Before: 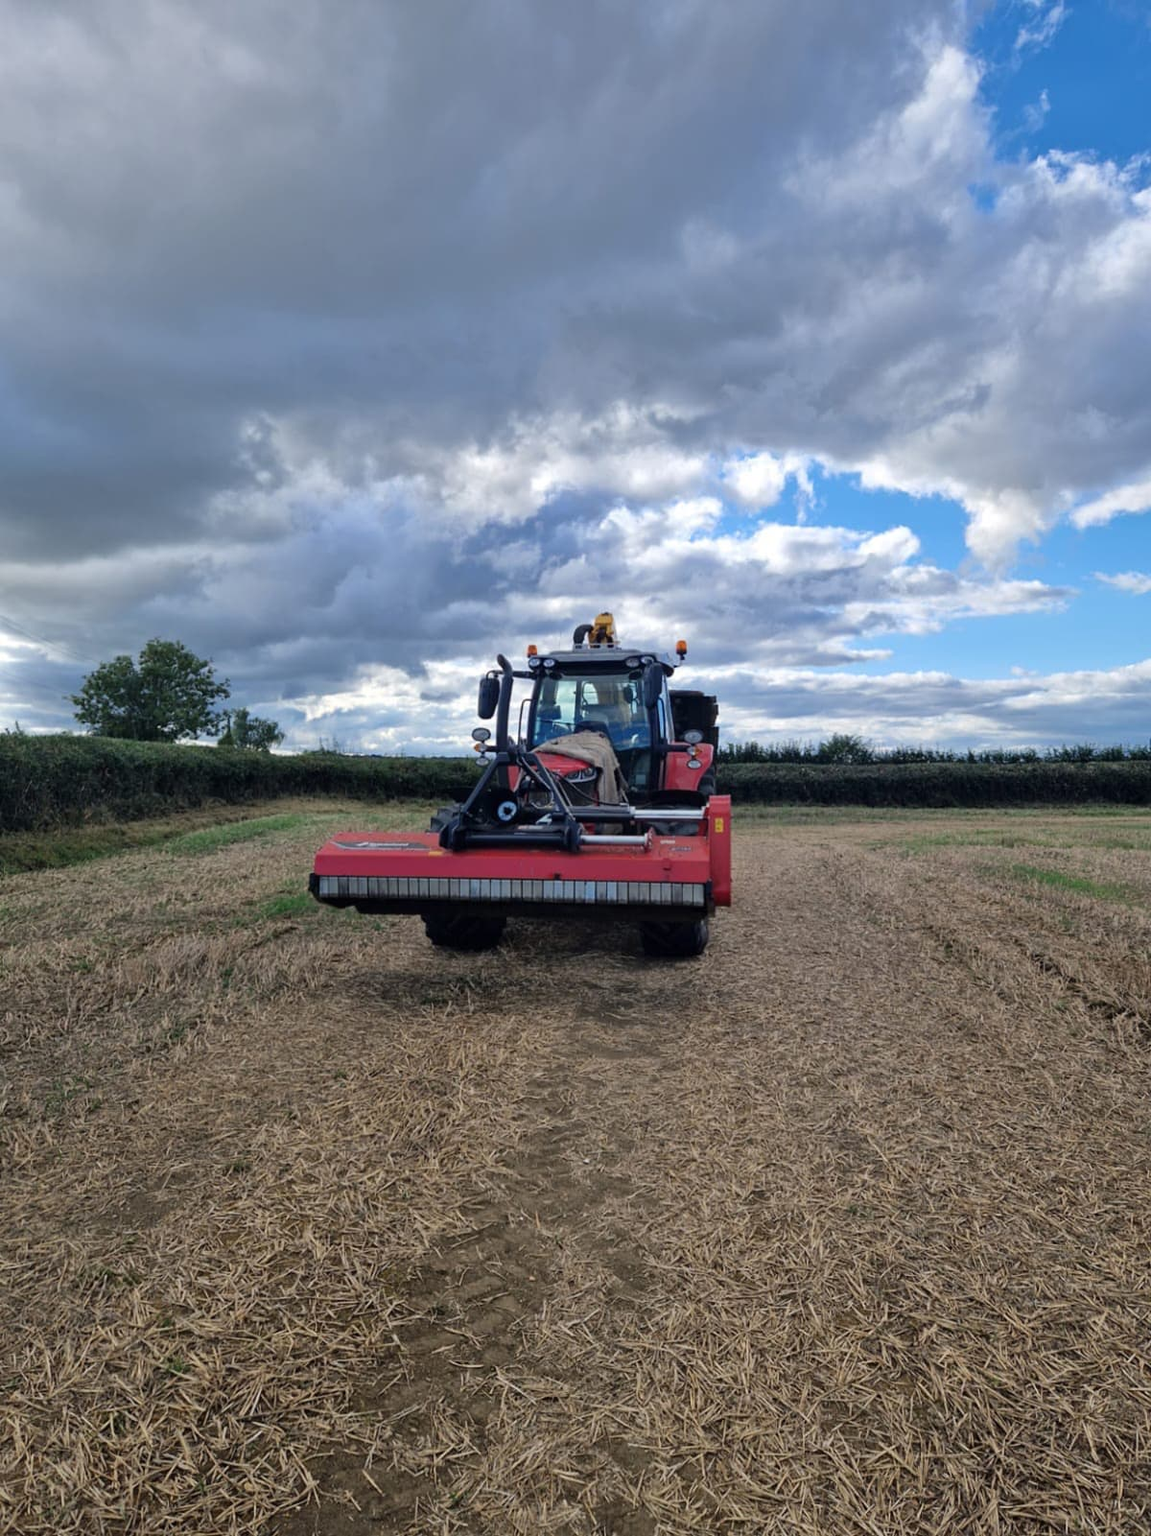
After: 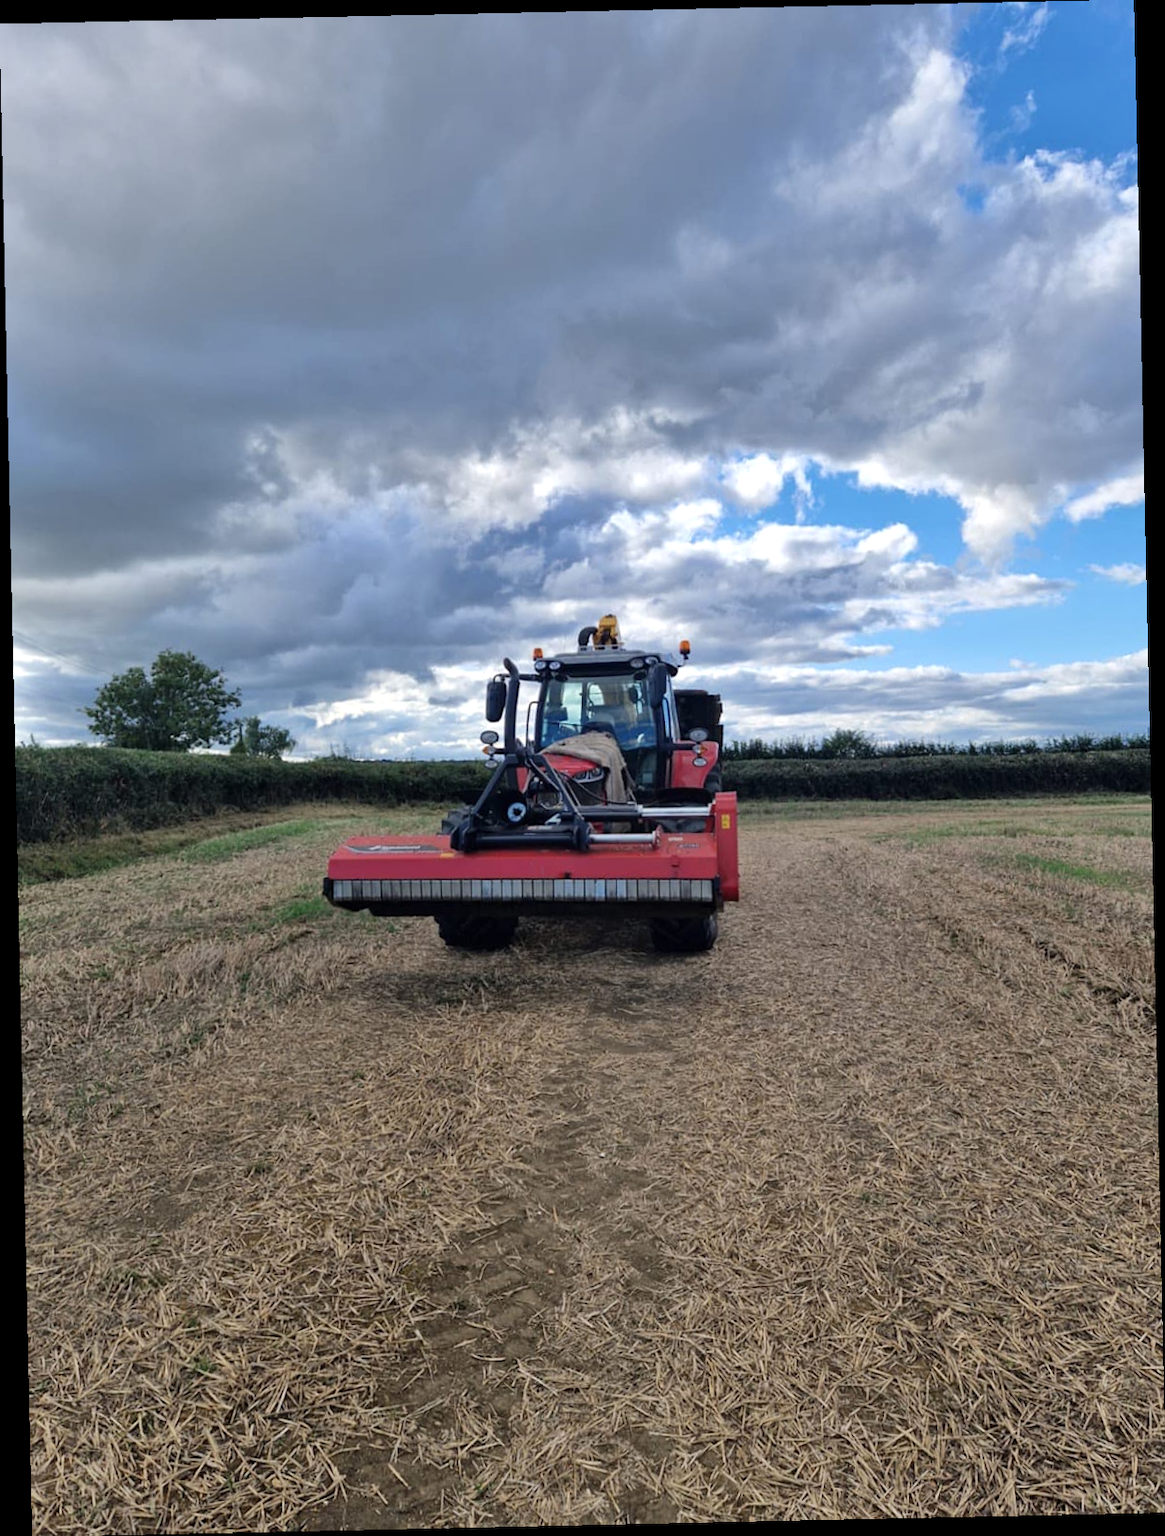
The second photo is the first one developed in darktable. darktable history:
rotate and perspective: rotation -1.24°, automatic cropping off
shadows and highlights: radius 171.16, shadows 27, white point adjustment 3.13, highlights -67.95, soften with gaussian
